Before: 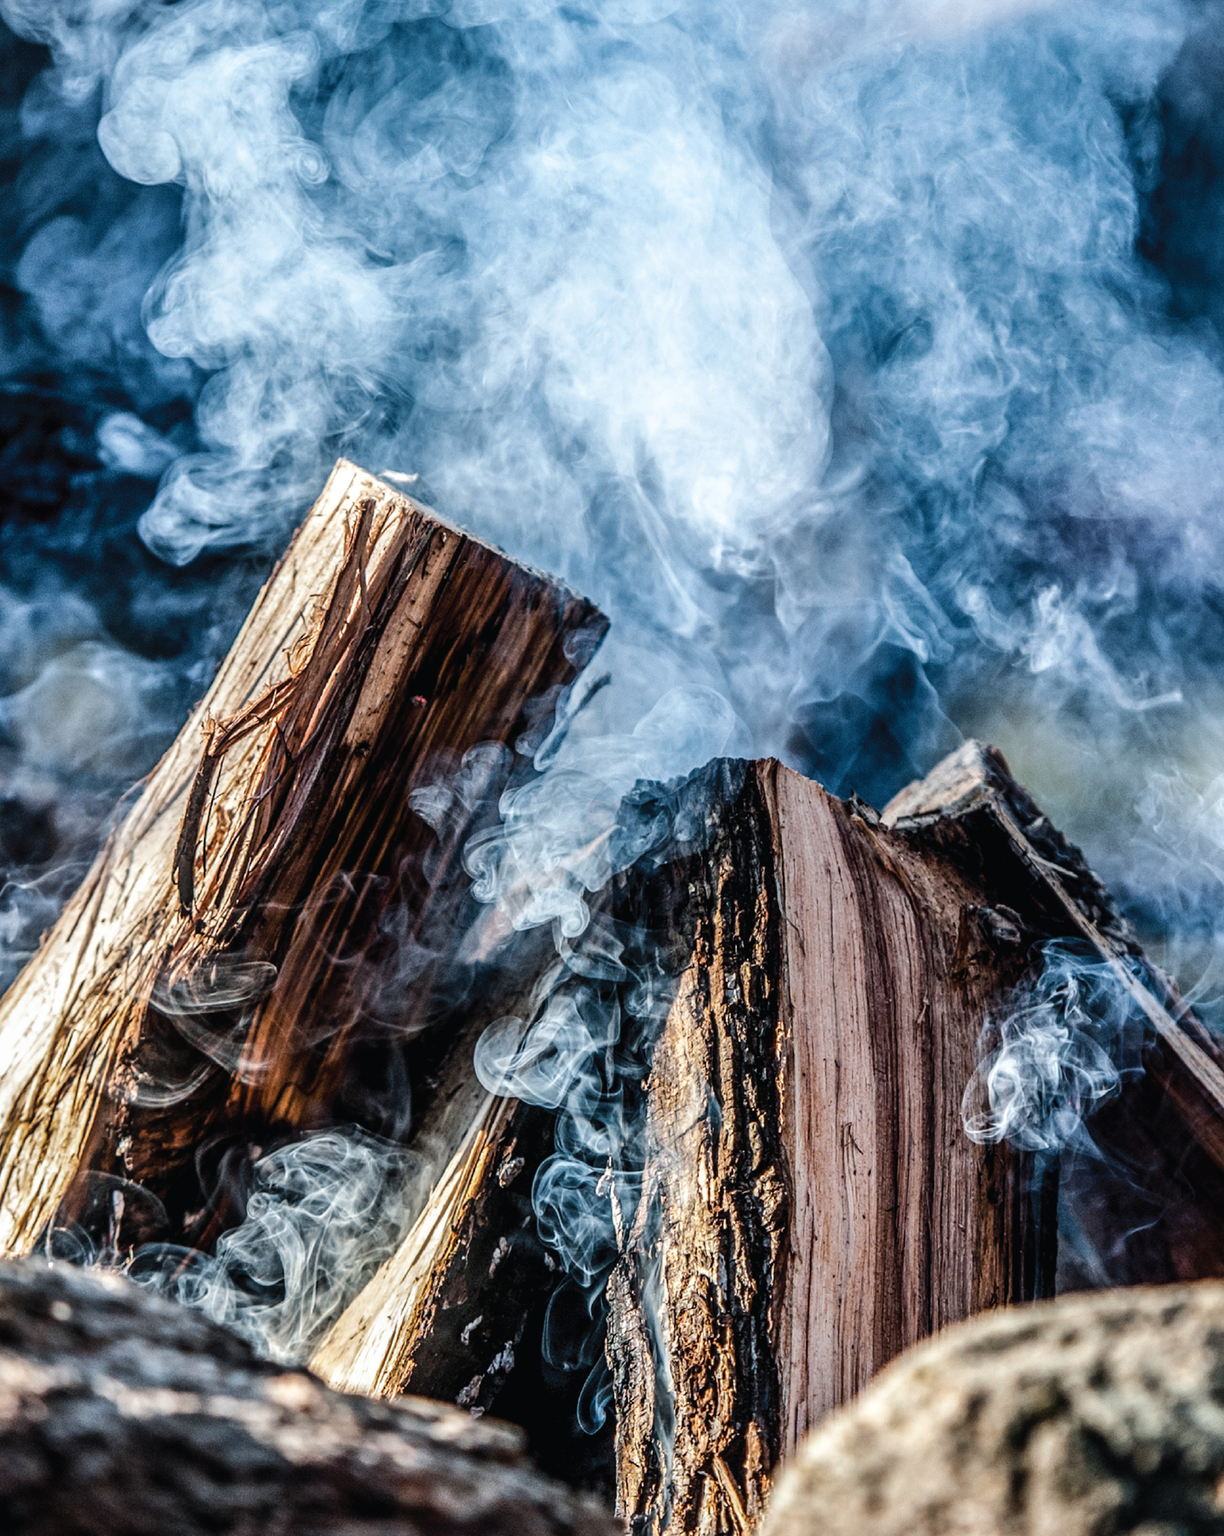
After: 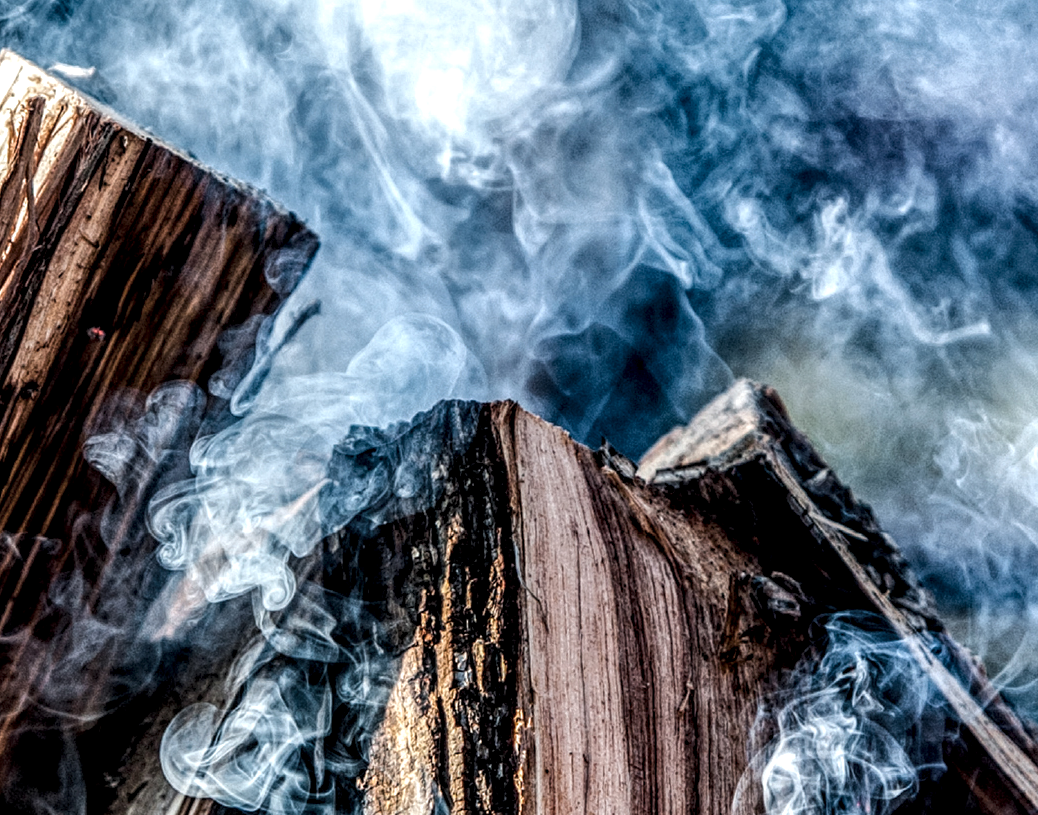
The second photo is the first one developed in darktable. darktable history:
crop and rotate: left 27.61%, top 27.114%, bottom 27.572%
local contrast: highlights 107%, shadows 102%, detail 201%, midtone range 0.2
color correction: highlights a* -0.099, highlights b* 0.112
